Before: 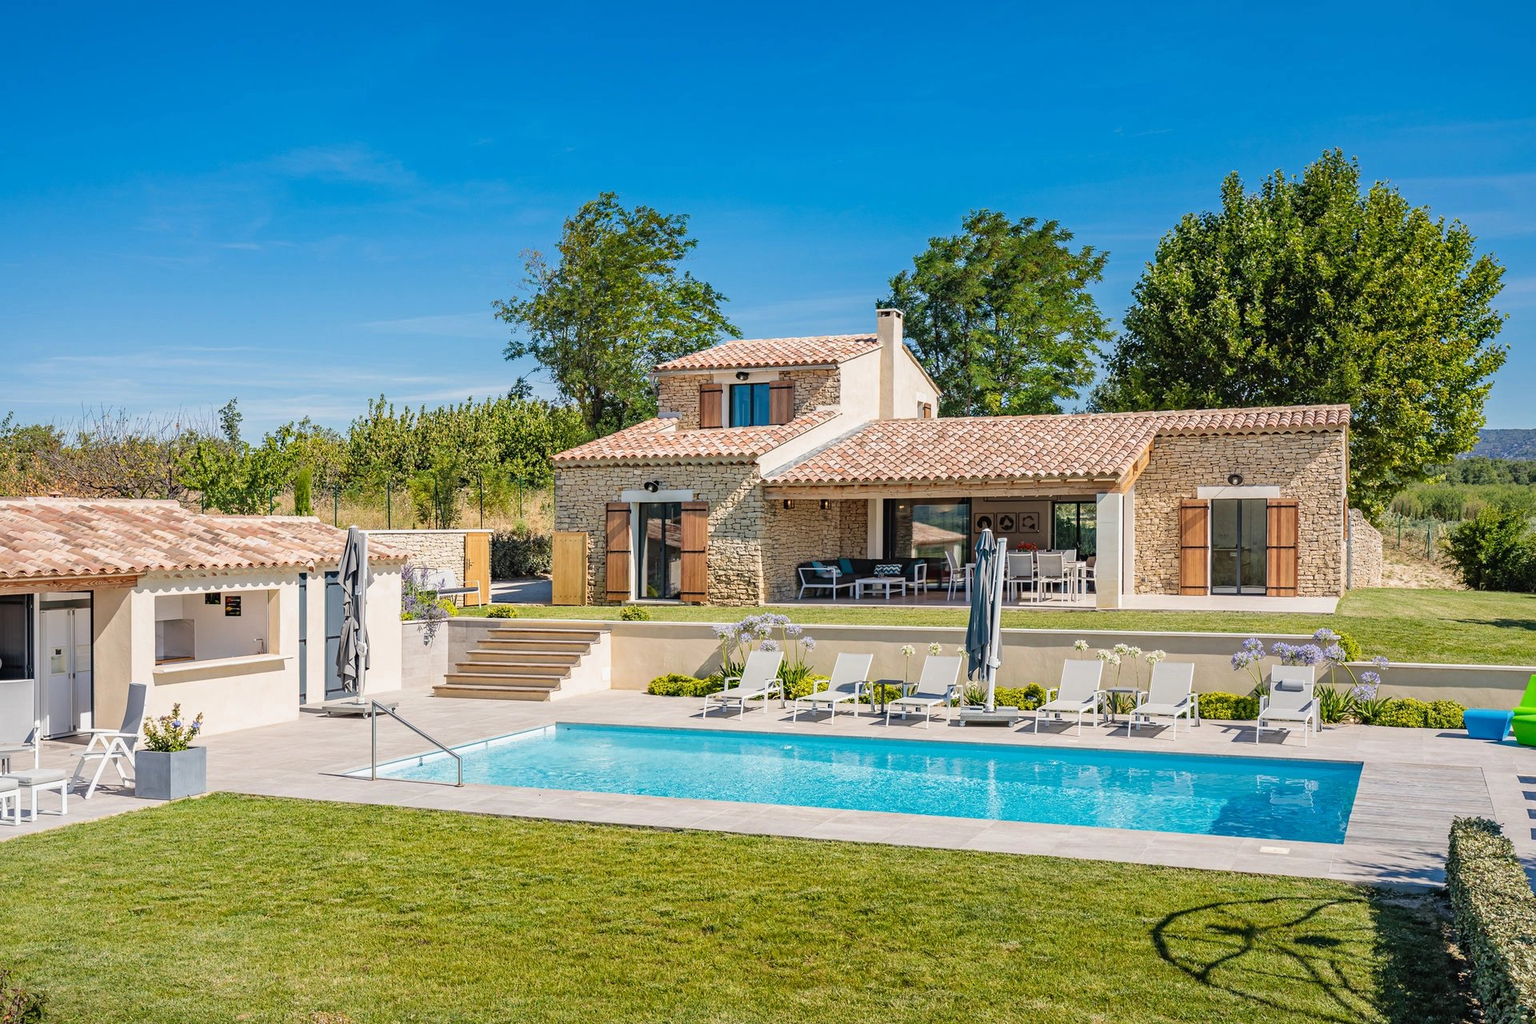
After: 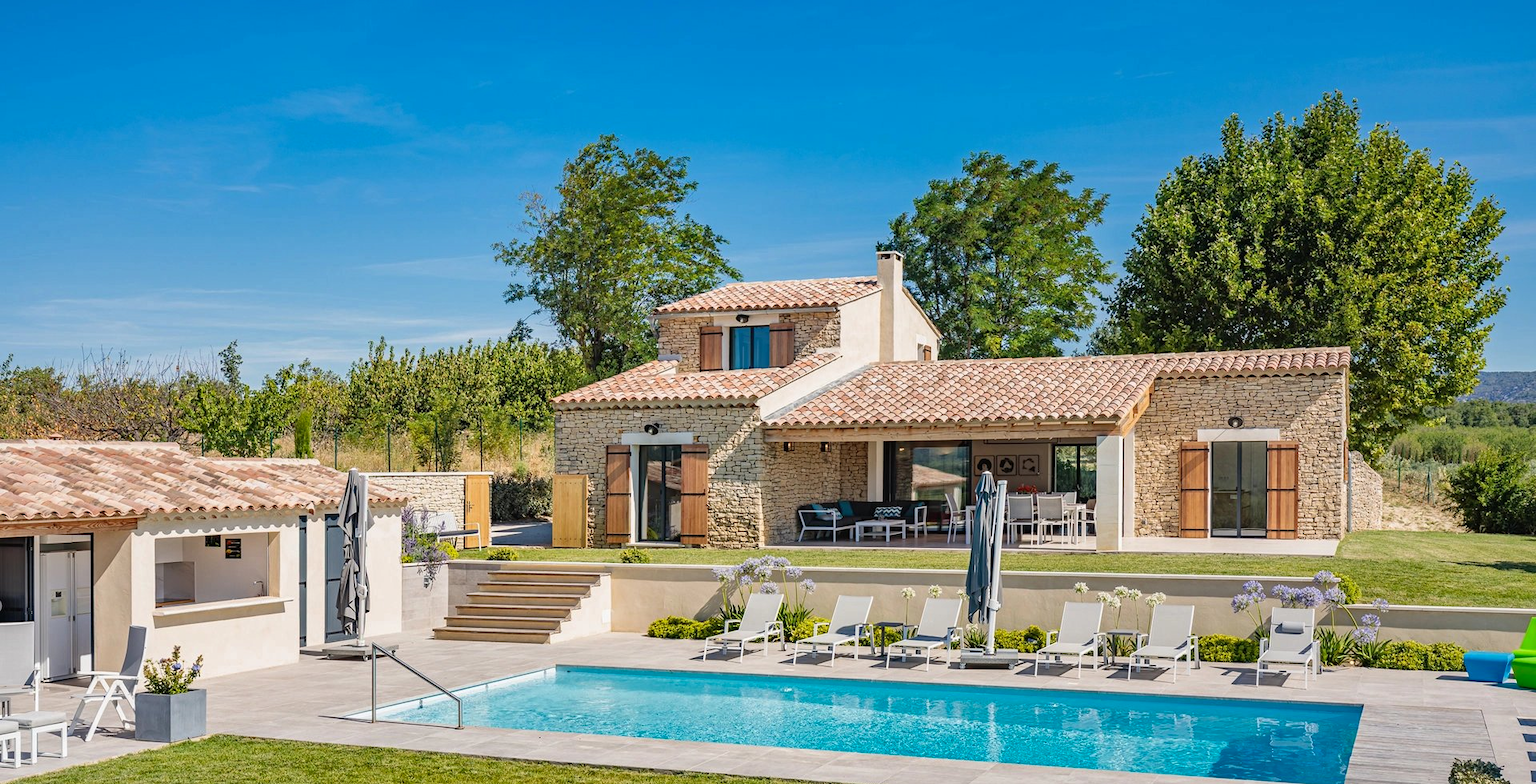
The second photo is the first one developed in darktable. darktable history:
shadows and highlights: soften with gaussian
crop: top 5.667%, bottom 17.637%
